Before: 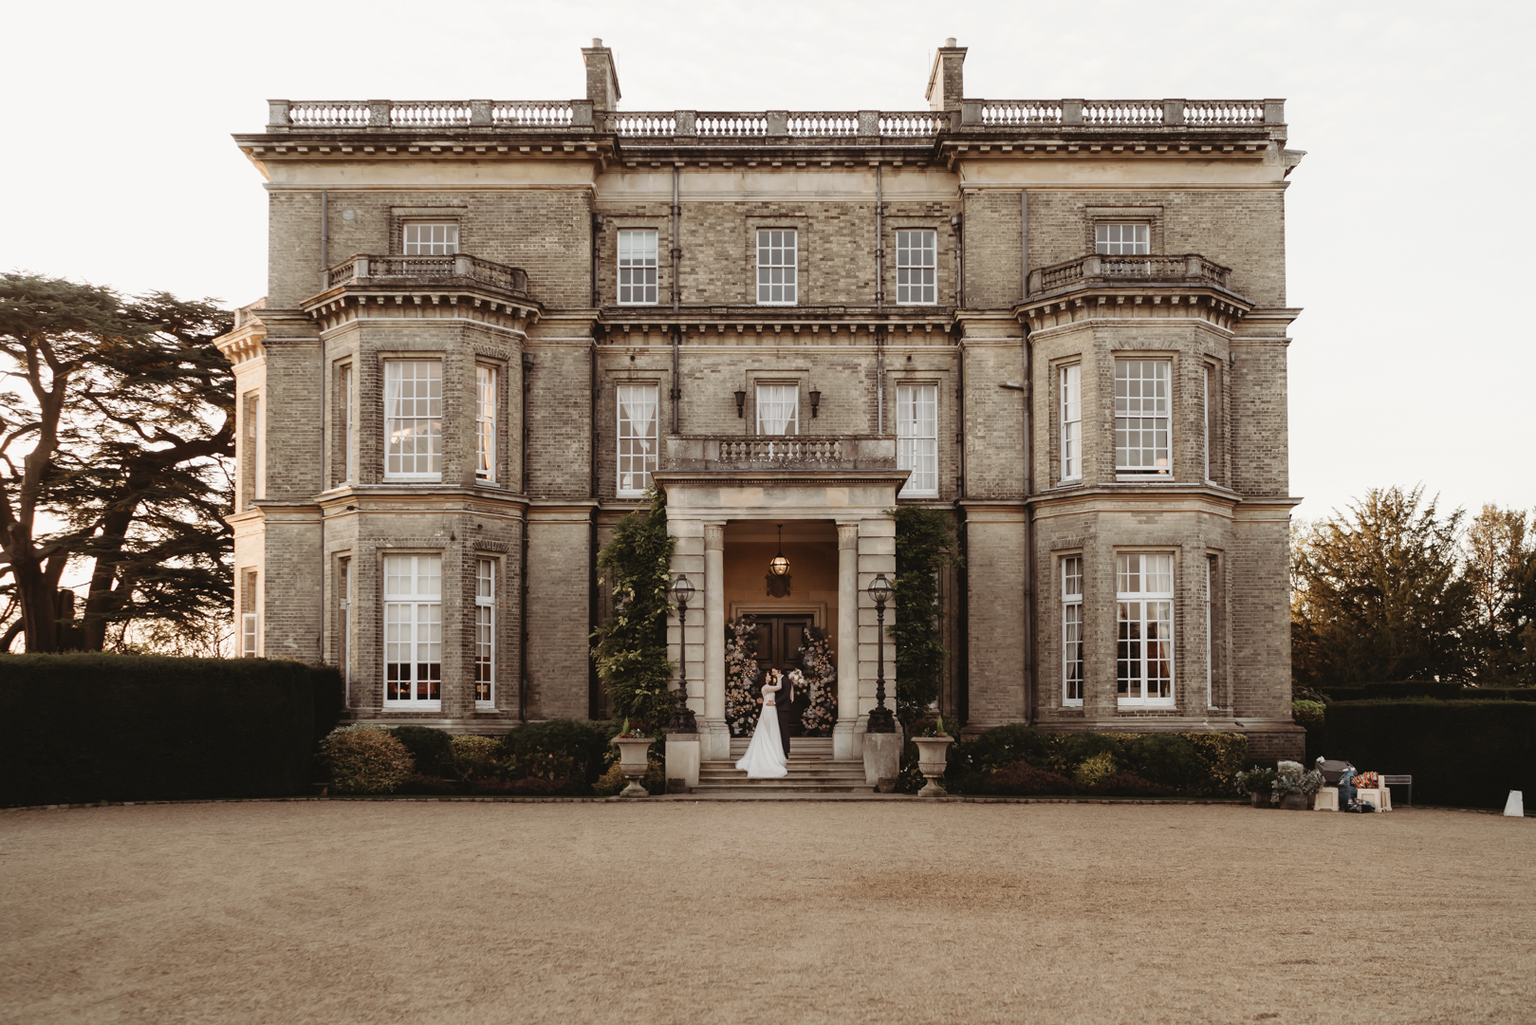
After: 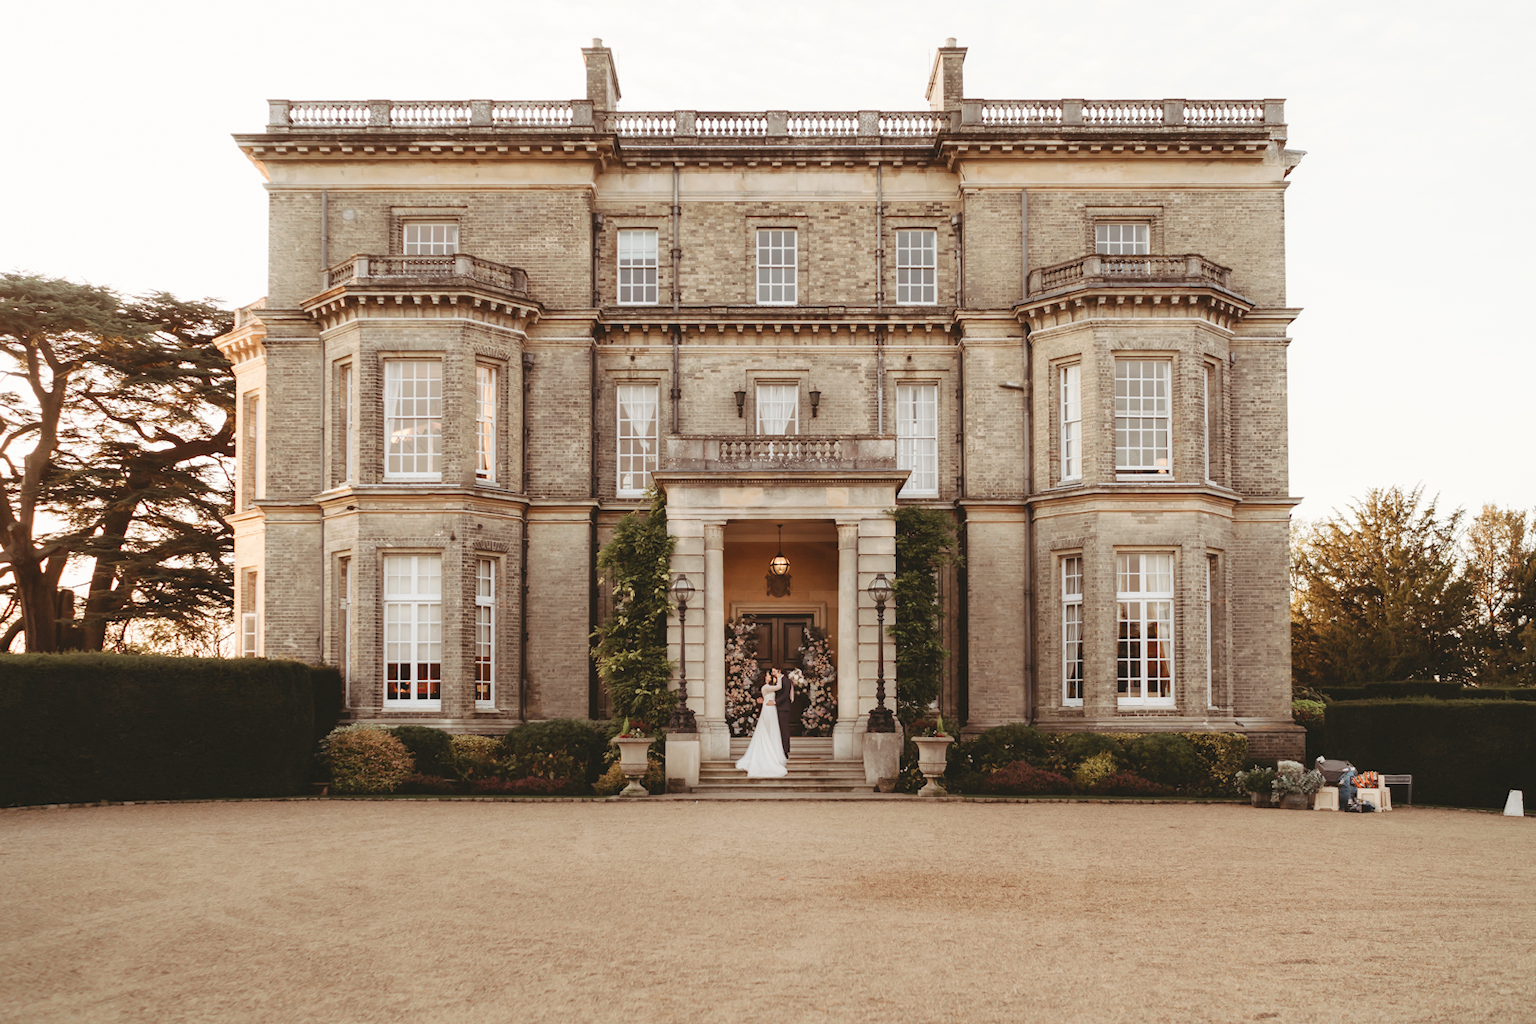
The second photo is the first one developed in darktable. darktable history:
levels: levels [0, 0.43, 0.984]
